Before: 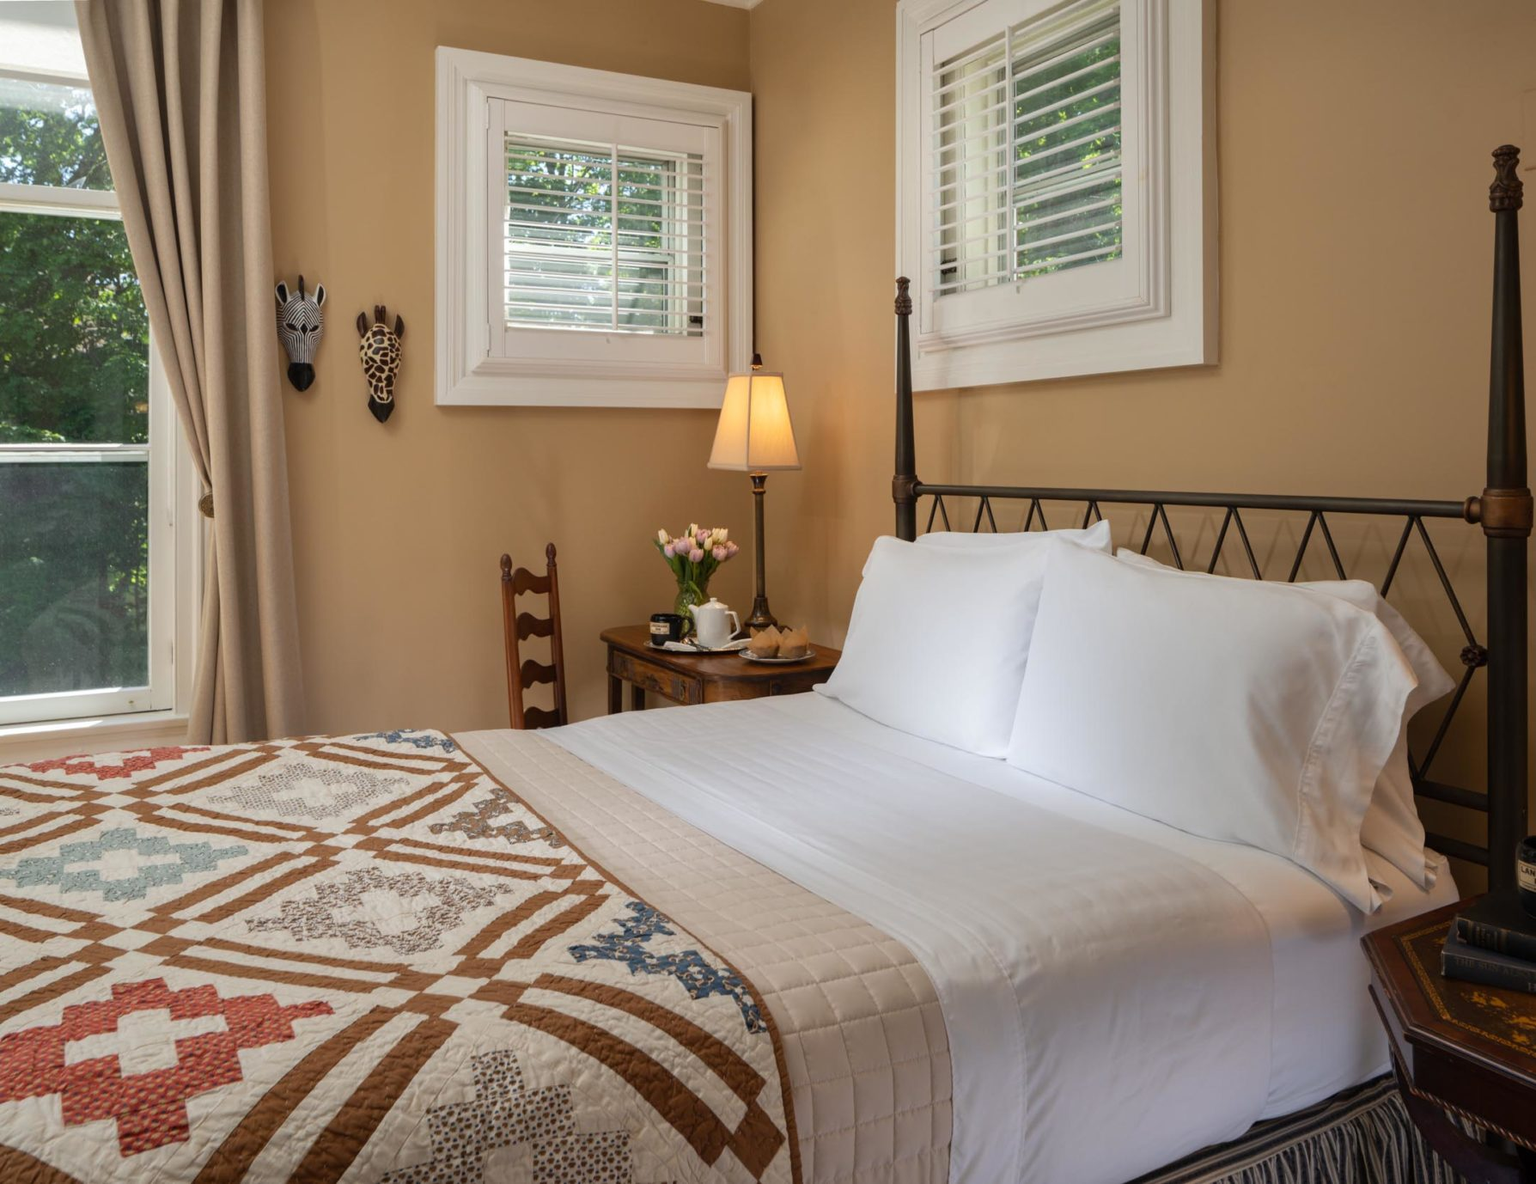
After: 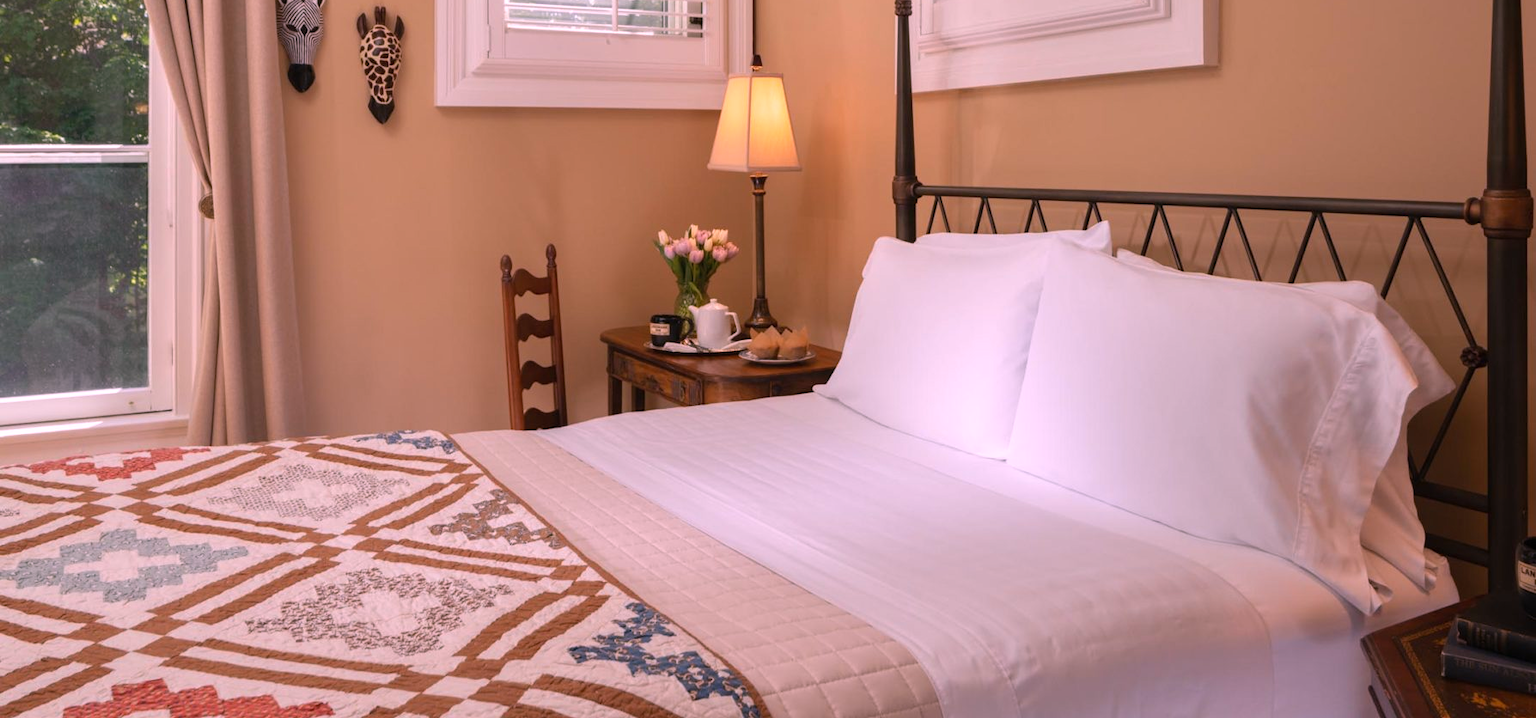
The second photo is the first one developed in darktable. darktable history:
crop and rotate: top 25.357%, bottom 13.942%
local contrast: mode bilateral grid, contrast 100, coarseness 100, detail 94%, midtone range 0.2
white balance: red 1.188, blue 1.11
